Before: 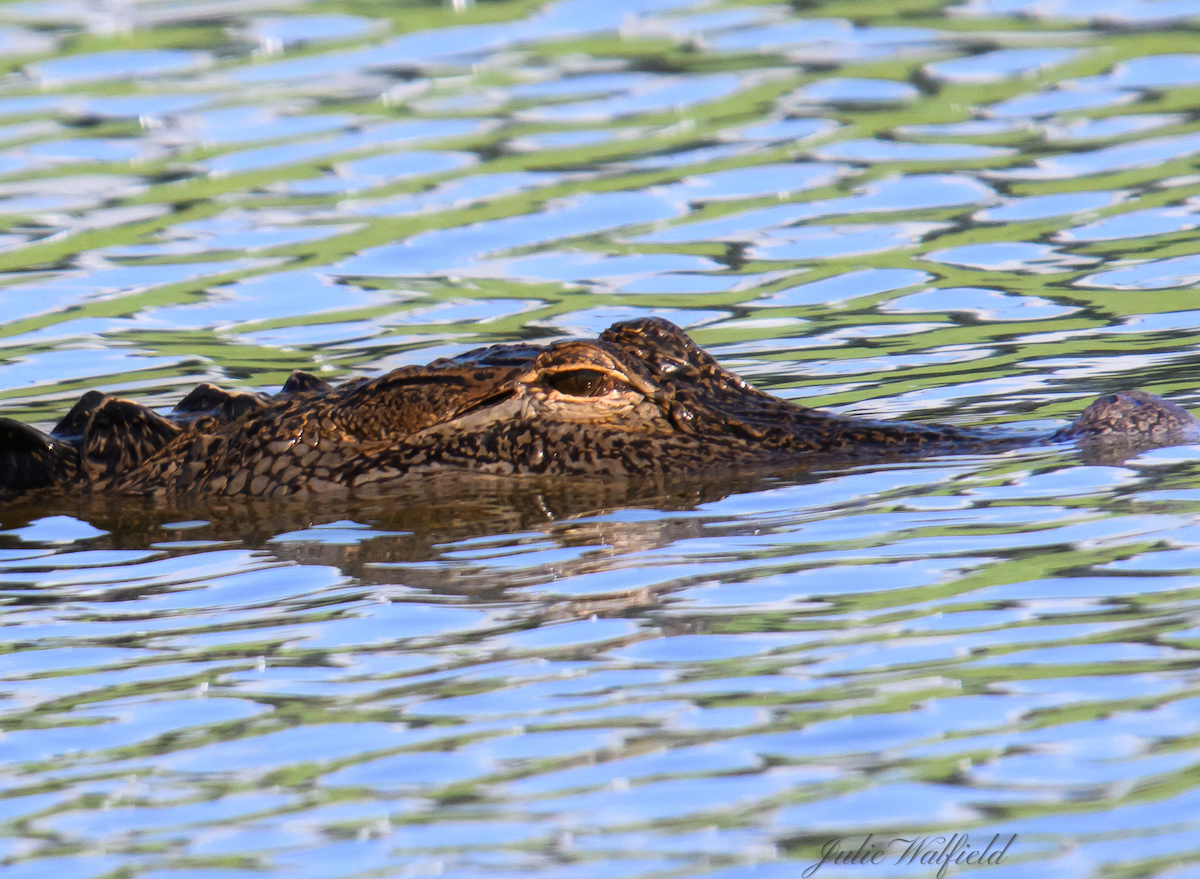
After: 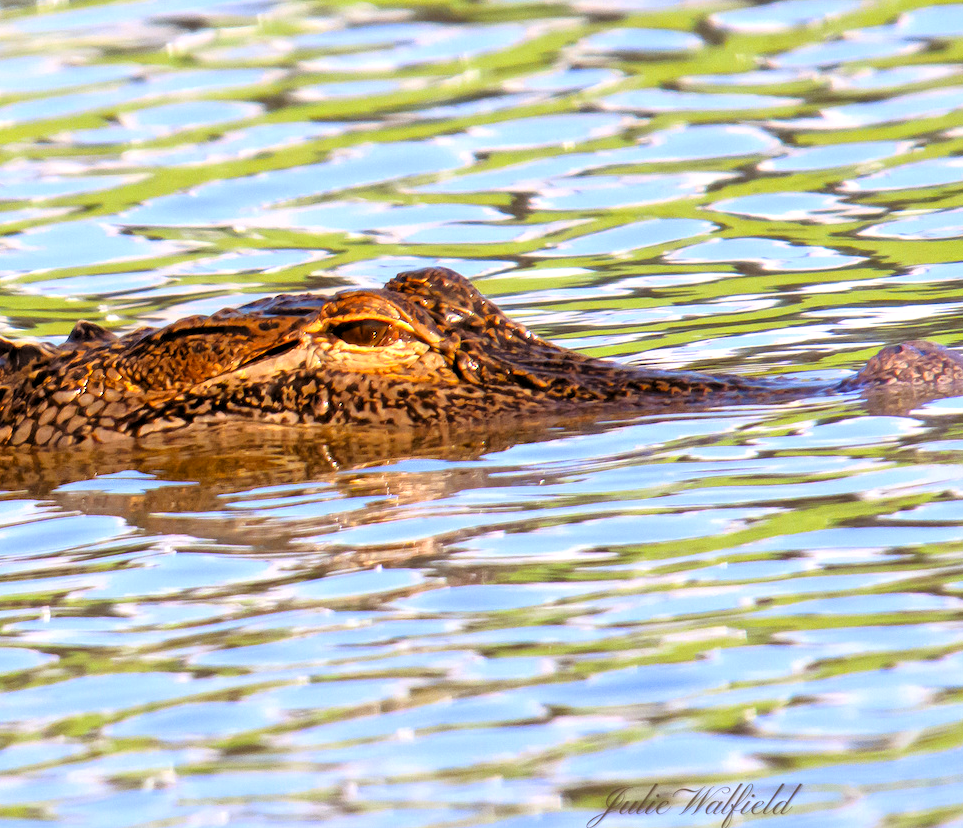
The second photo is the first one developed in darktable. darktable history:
levels: levels [0.055, 0.477, 0.9]
crop and rotate: left 17.959%, top 5.771%, right 1.742%
contrast brightness saturation: contrast 0.09, saturation 0.28
color balance rgb: shadows lift › chroma 4.41%, shadows lift › hue 27°, power › chroma 2.5%, power › hue 70°, highlights gain › chroma 1%, highlights gain › hue 27°, saturation formula JzAzBz (2021)
tone equalizer: -7 EV 0.15 EV, -6 EV 0.6 EV, -5 EV 1.15 EV, -4 EV 1.33 EV, -3 EV 1.15 EV, -2 EV 0.6 EV, -1 EV 0.15 EV, mask exposure compensation -0.5 EV
